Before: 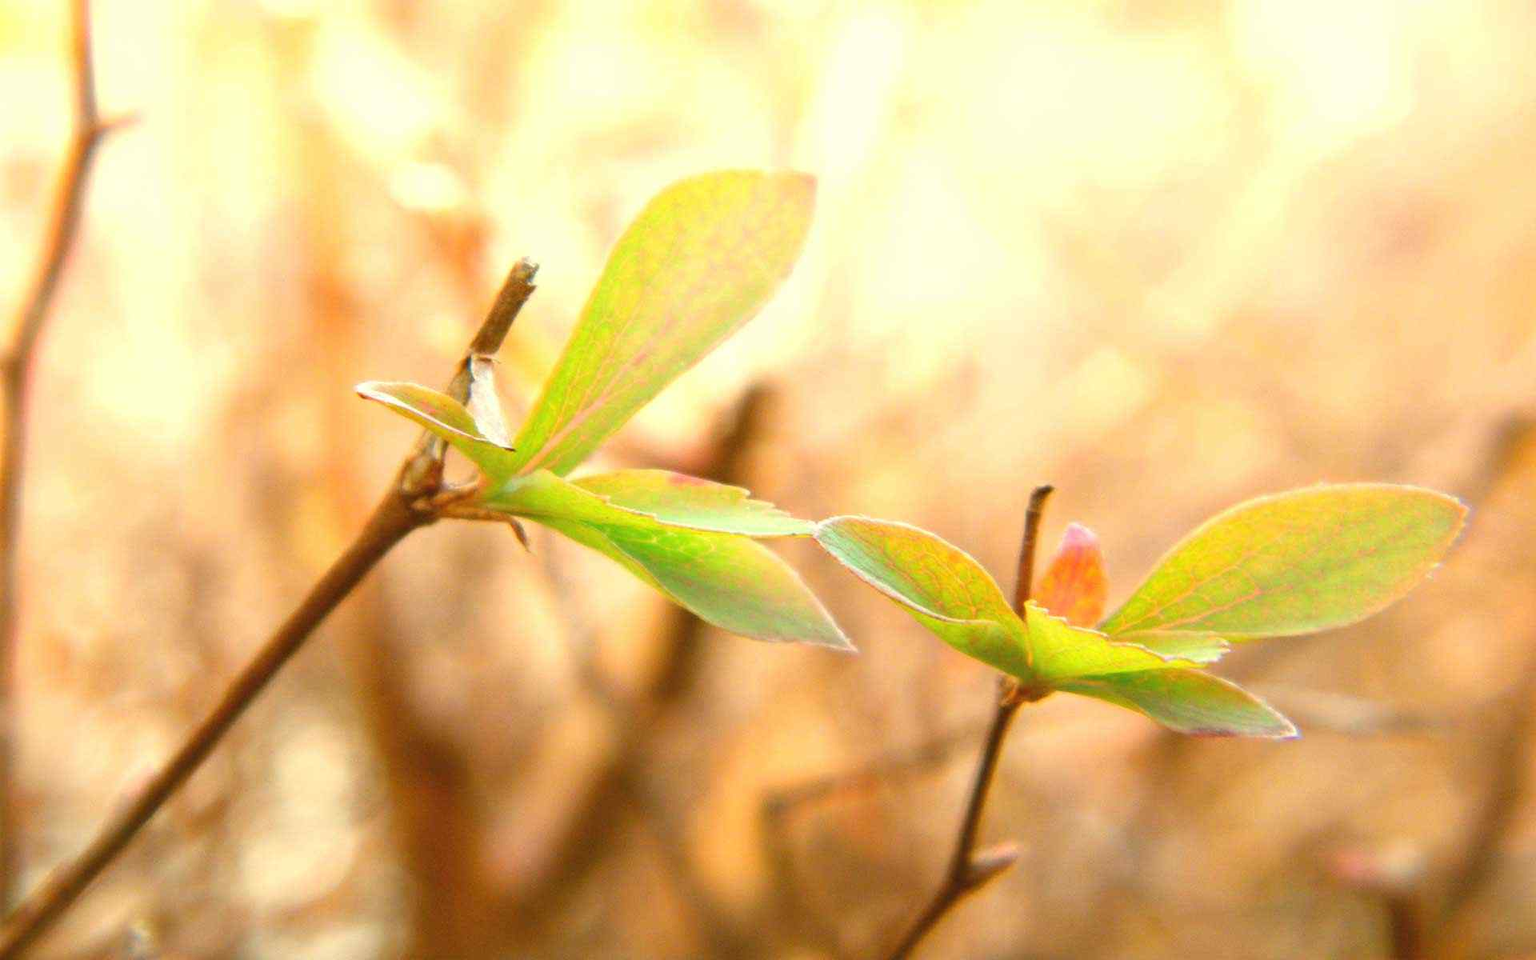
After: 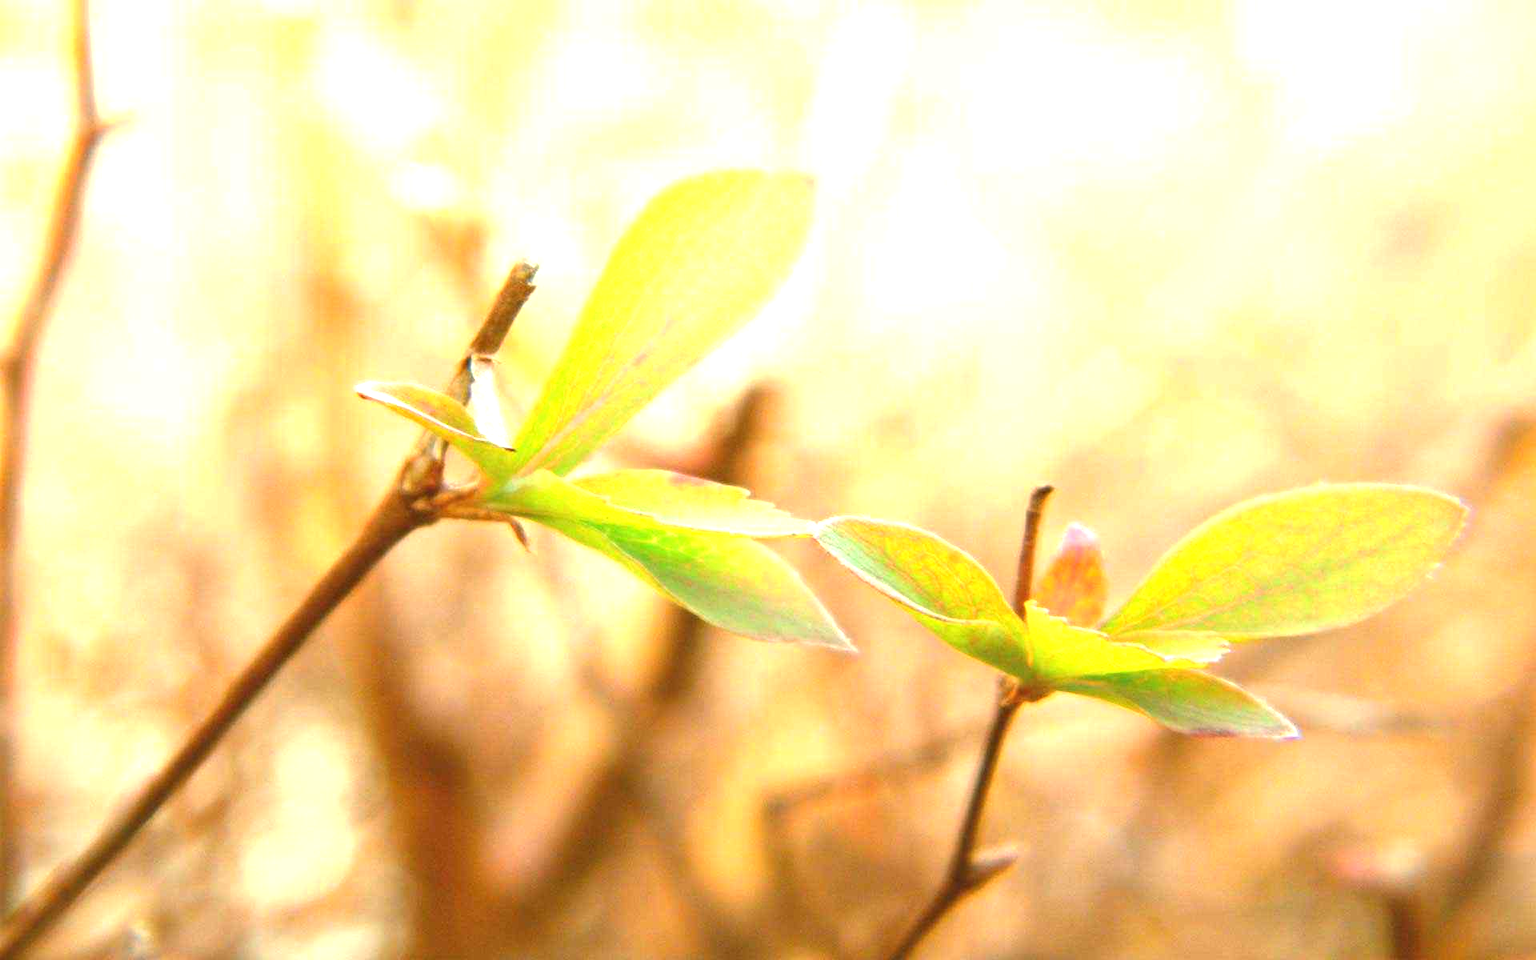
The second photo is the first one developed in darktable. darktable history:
exposure: exposure 0.604 EV, compensate highlight preservation false
